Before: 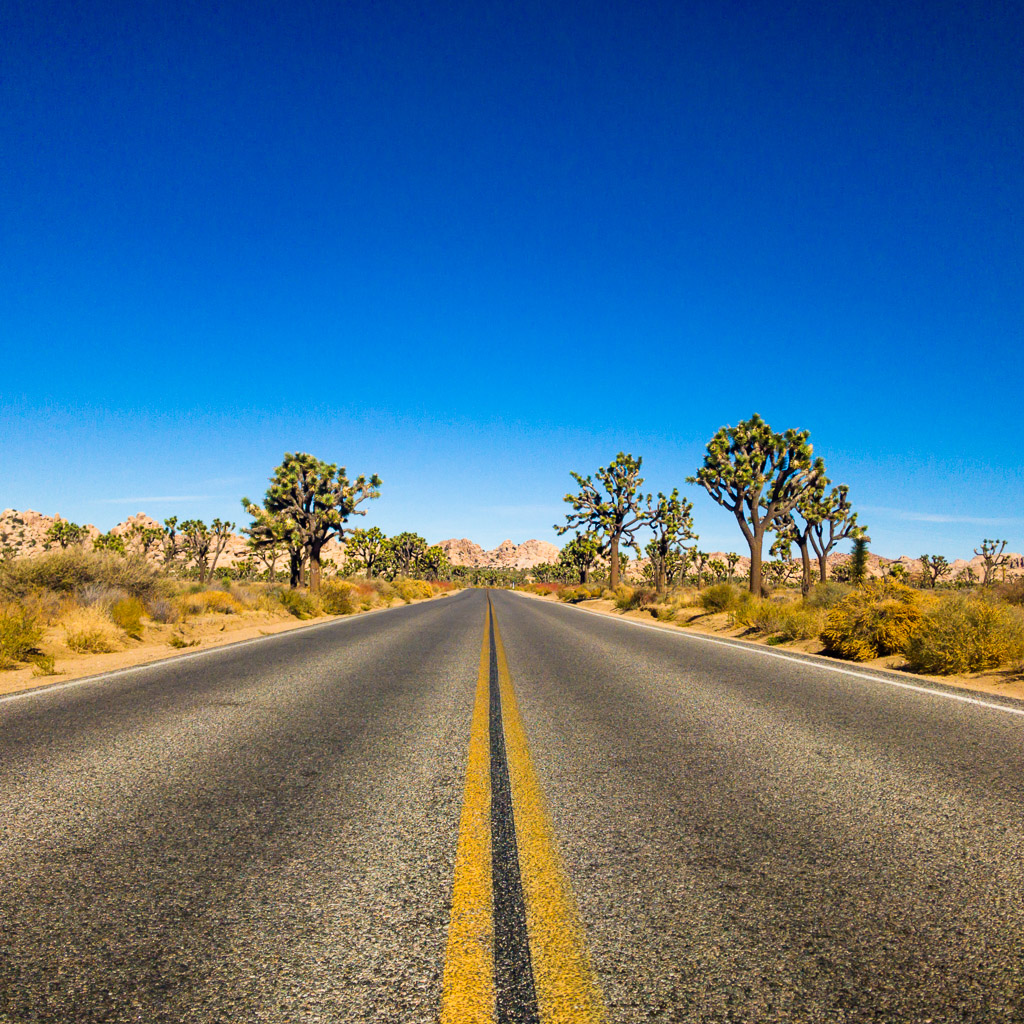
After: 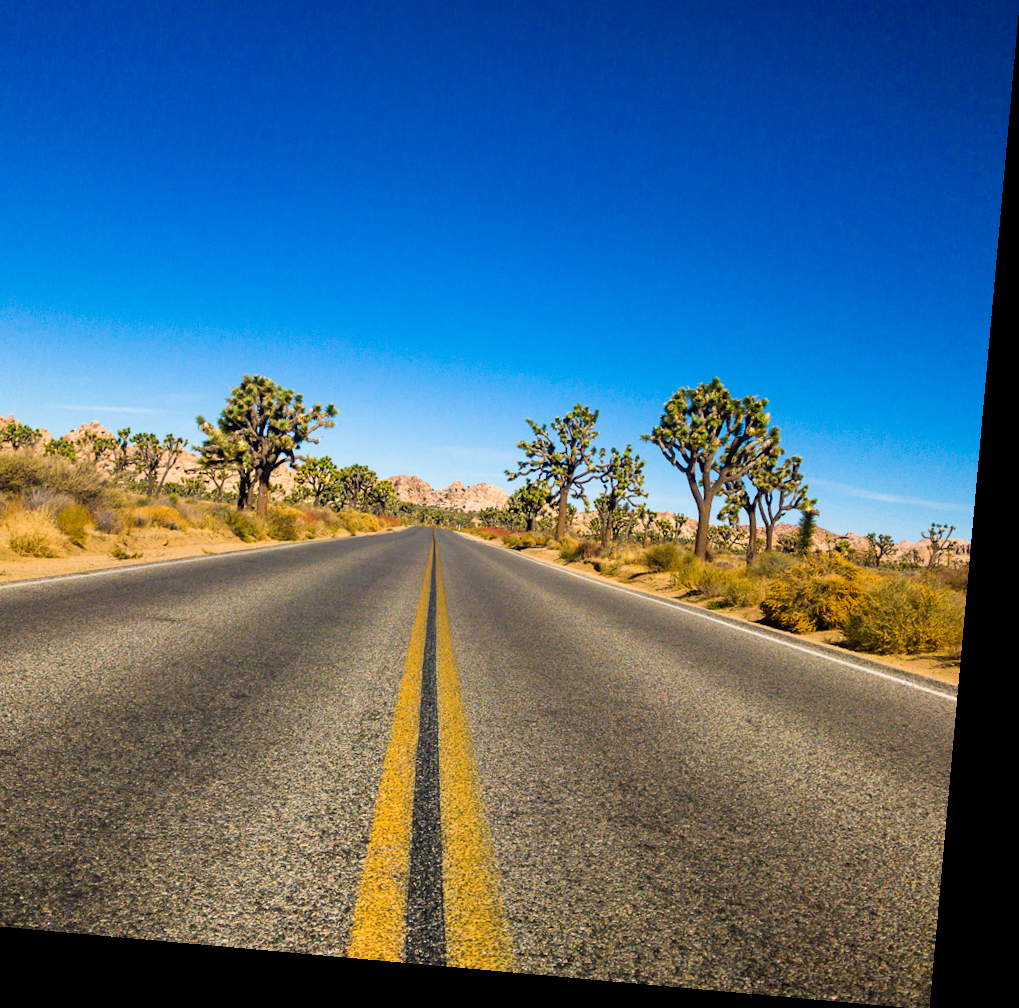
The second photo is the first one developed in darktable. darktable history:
crop and rotate: left 8.262%, top 9.226%
rotate and perspective: rotation 5.12°, automatic cropping off
